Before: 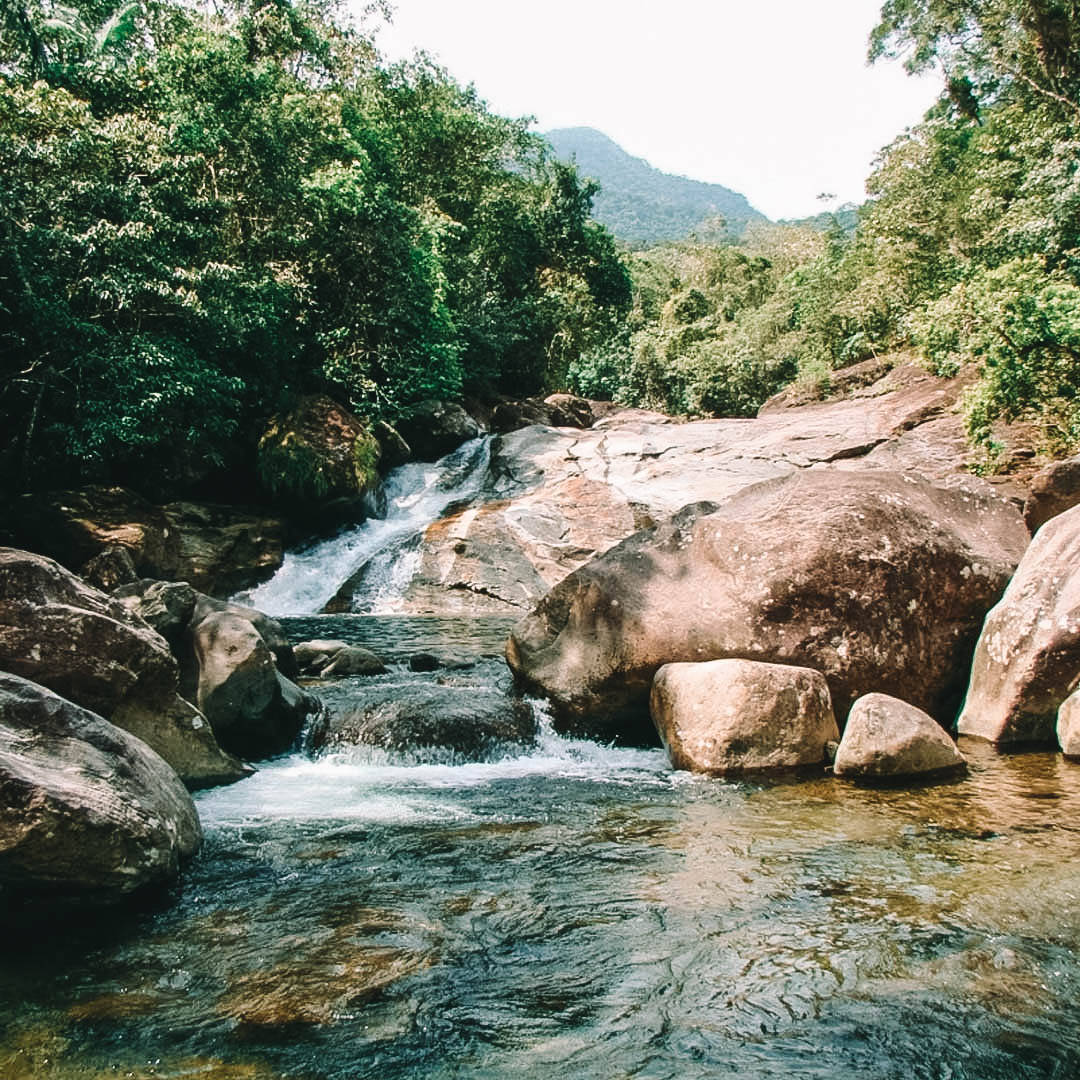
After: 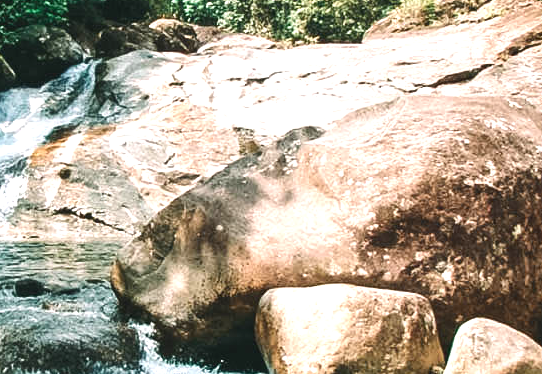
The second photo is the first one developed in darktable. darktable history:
crop: left 36.607%, top 34.735%, right 13.146%, bottom 30.611%
exposure: black level correction 0, exposure 0.7 EV, compensate highlight preservation false
